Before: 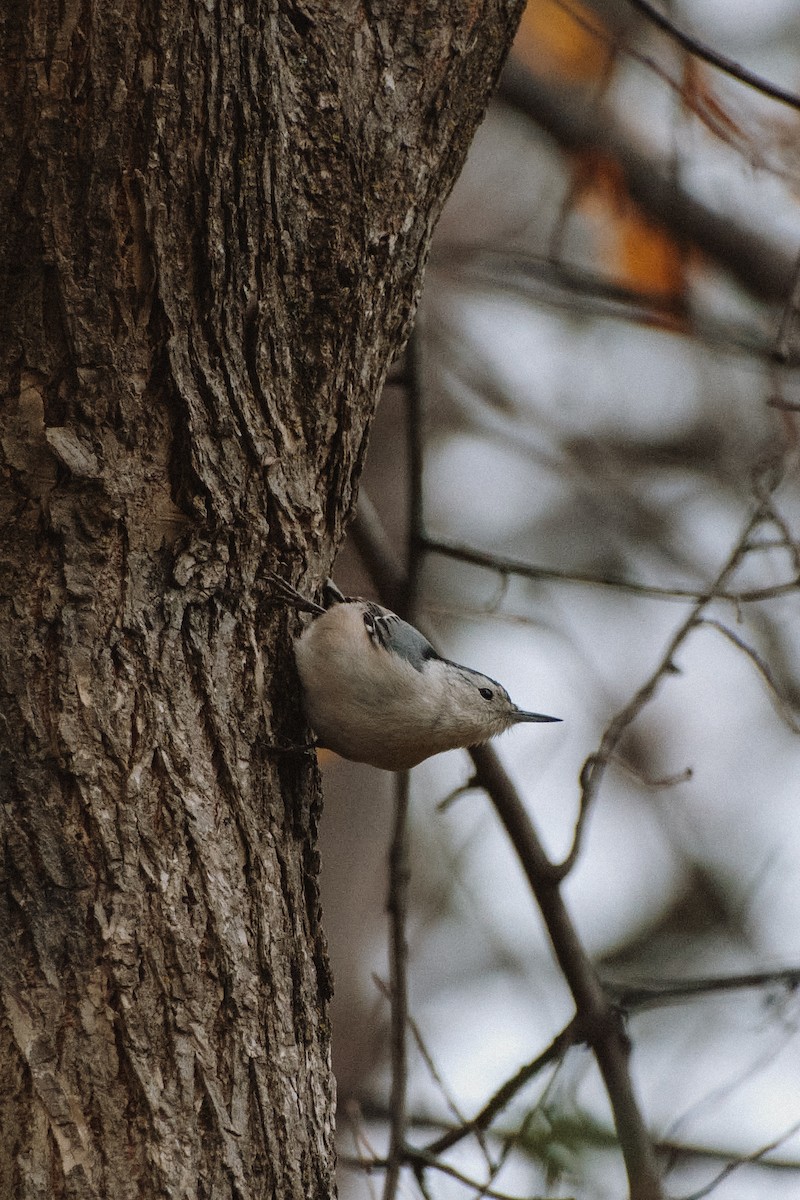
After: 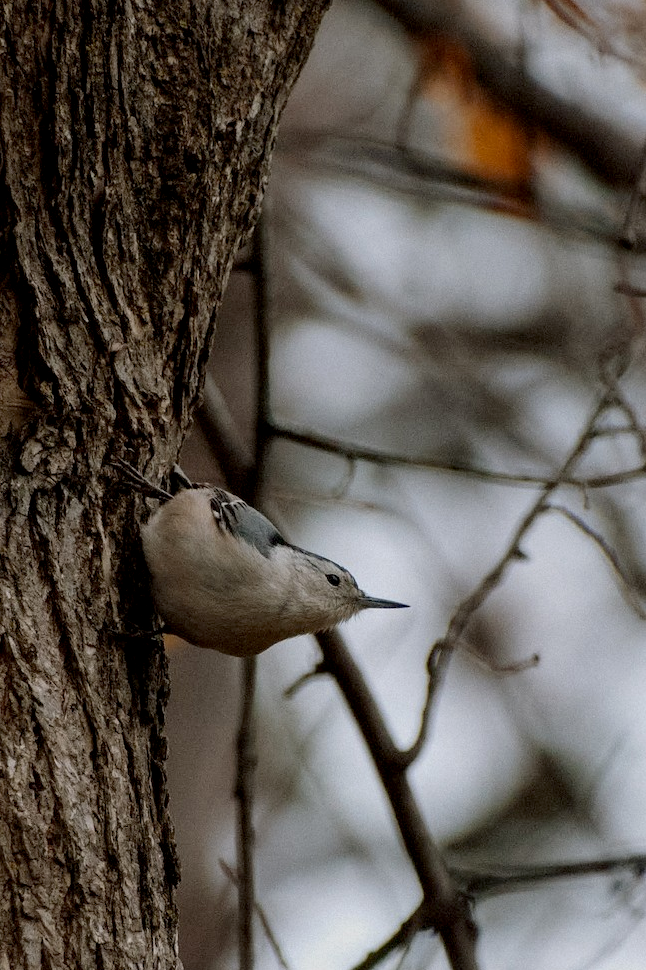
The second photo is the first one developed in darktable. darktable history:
exposure: black level correction 0.009, exposure -0.159 EV, compensate highlight preservation false
crop: left 19.159%, top 9.58%, bottom 9.58%
